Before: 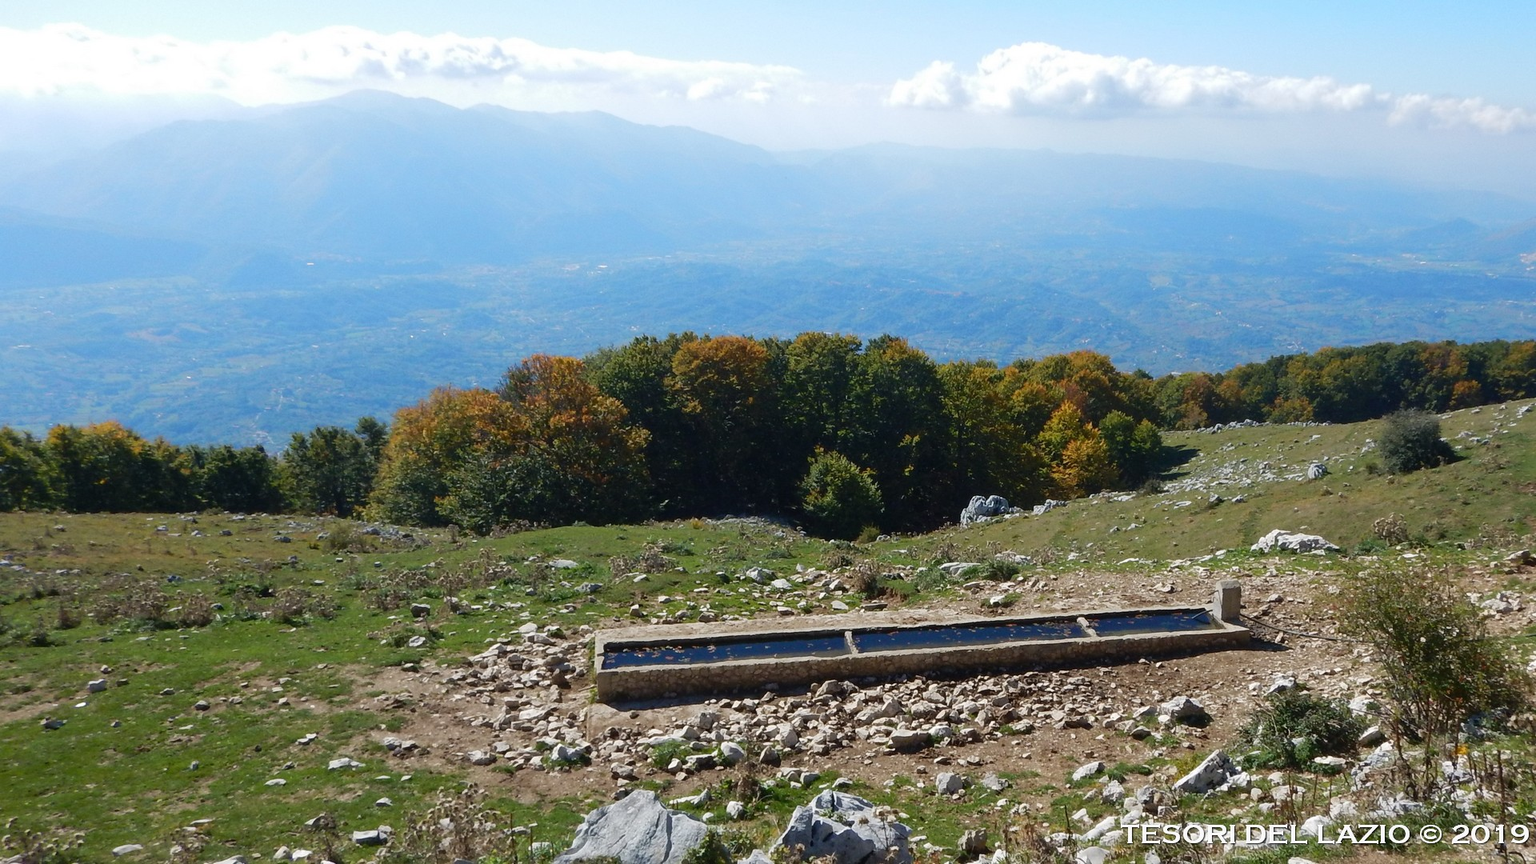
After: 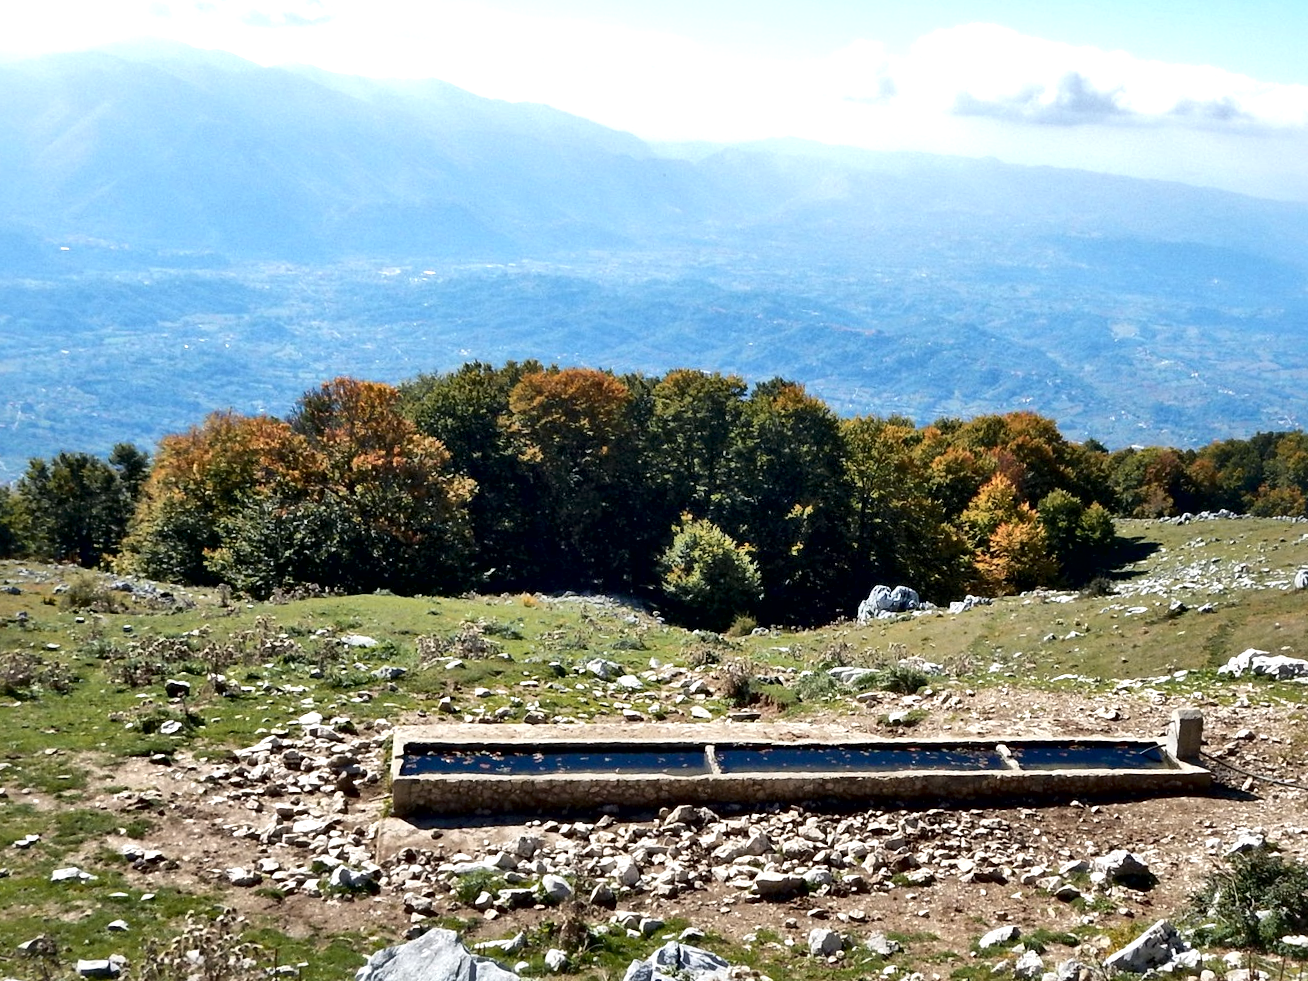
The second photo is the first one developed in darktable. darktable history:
crop and rotate: angle -3.27°, left 14.277%, top 0.028%, right 10.766%, bottom 0.028%
white balance: emerald 1
shadows and highlights: radius 110.86, shadows 51.09, white point adjustment 9.16, highlights -4.17, highlights color adjustment 32.2%, soften with gaussian
color zones: curves: ch1 [(0.309, 0.524) (0.41, 0.329) (0.508, 0.509)]; ch2 [(0.25, 0.457) (0.75, 0.5)]
local contrast: mode bilateral grid, contrast 44, coarseness 69, detail 214%, midtone range 0.2
tone equalizer: on, module defaults
